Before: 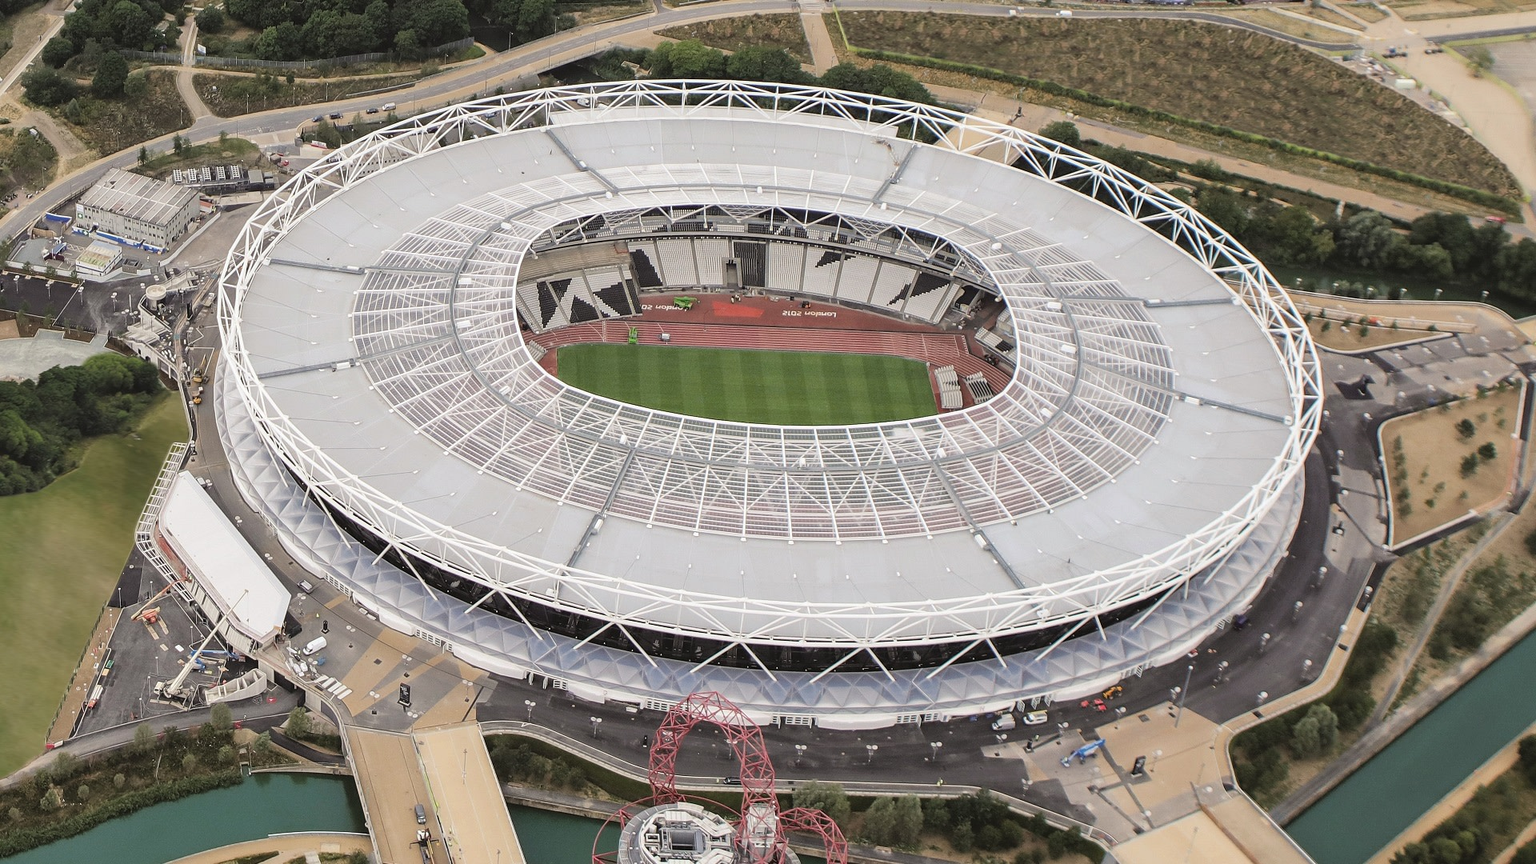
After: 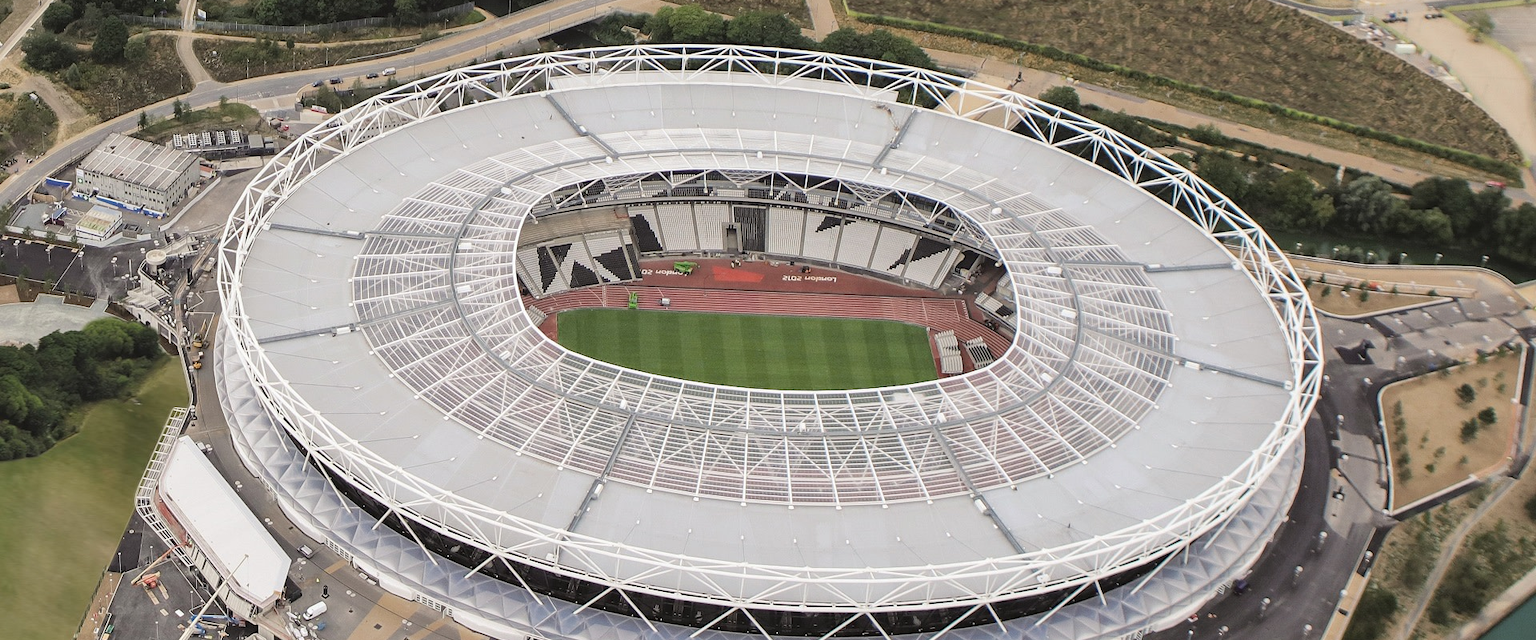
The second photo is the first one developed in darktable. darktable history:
crop: top 4.144%, bottom 21.623%
